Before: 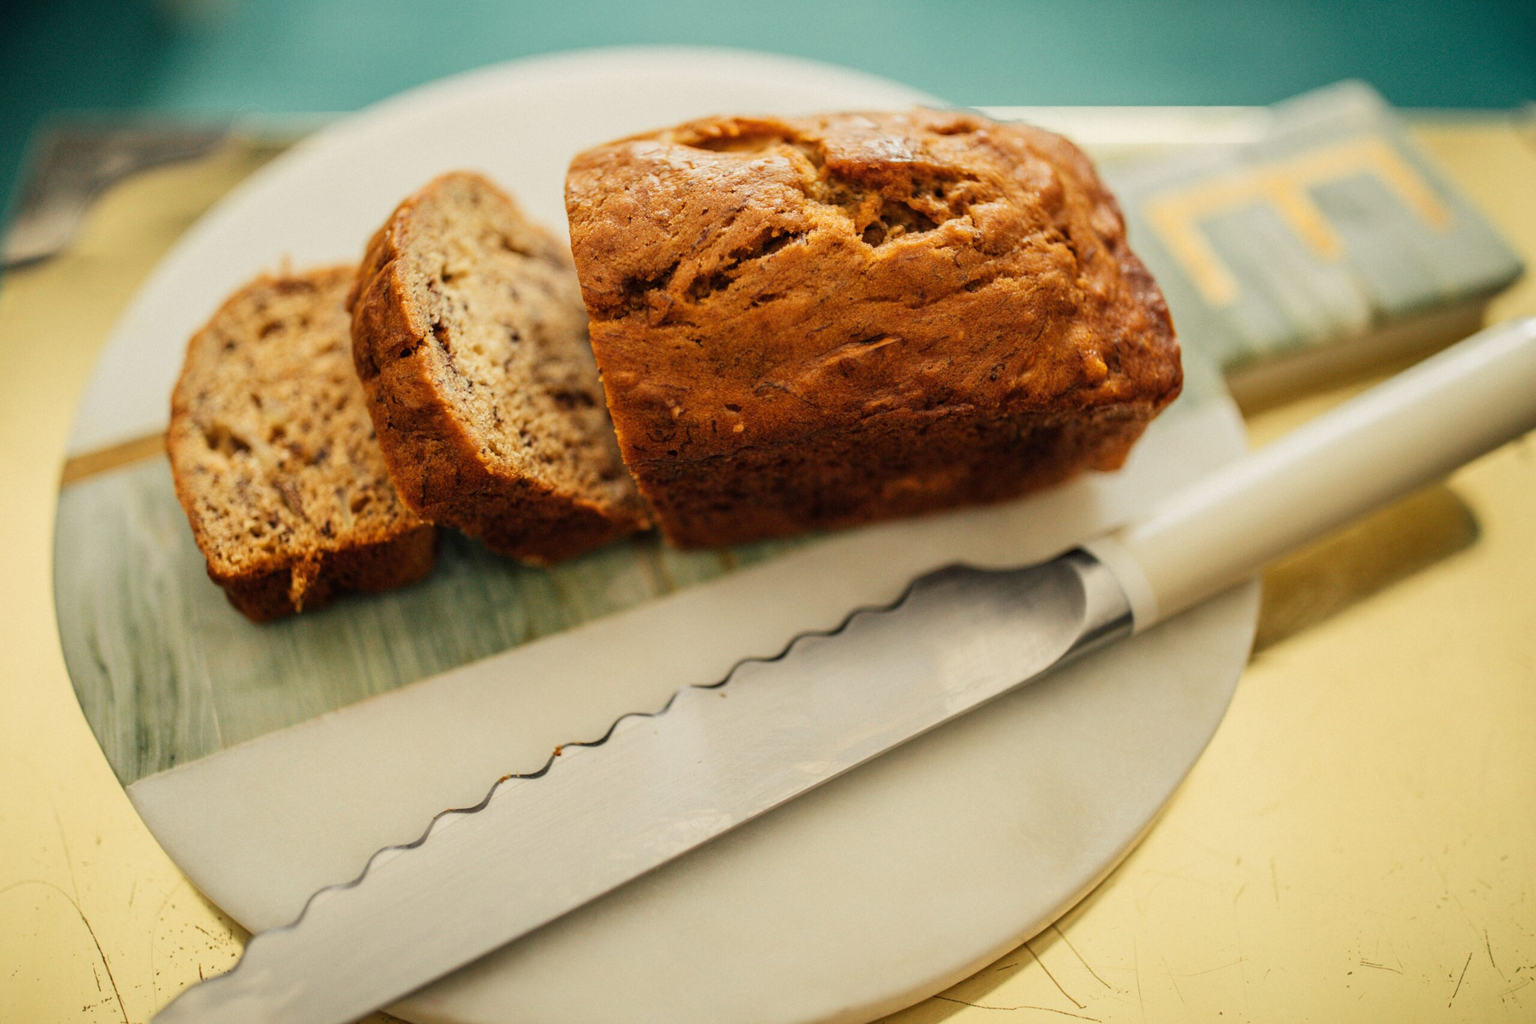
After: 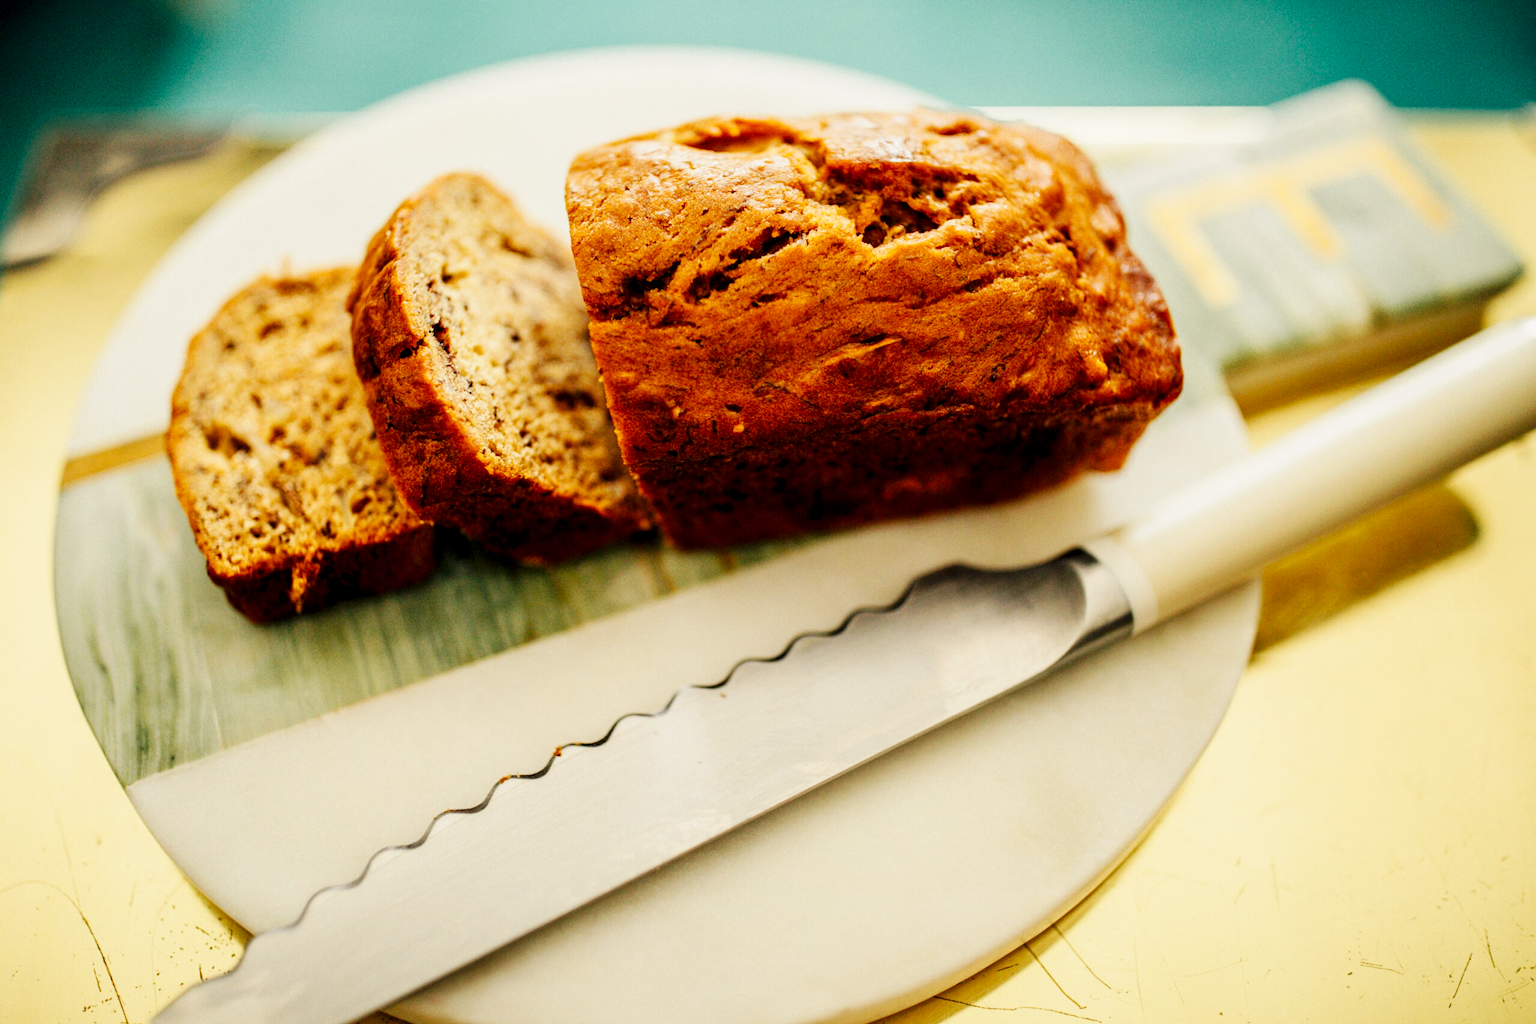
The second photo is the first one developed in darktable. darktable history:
exposure: black level correction 0.01, exposure 0.01 EV, compensate exposure bias true, compensate highlight preservation false
base curve: curves: ch0 [(0, 0) (0.032, 0.025) (0.121, 0.166) (0.206, 0.329) (0.605, 0.79) (1, 1)], preserve colors none
